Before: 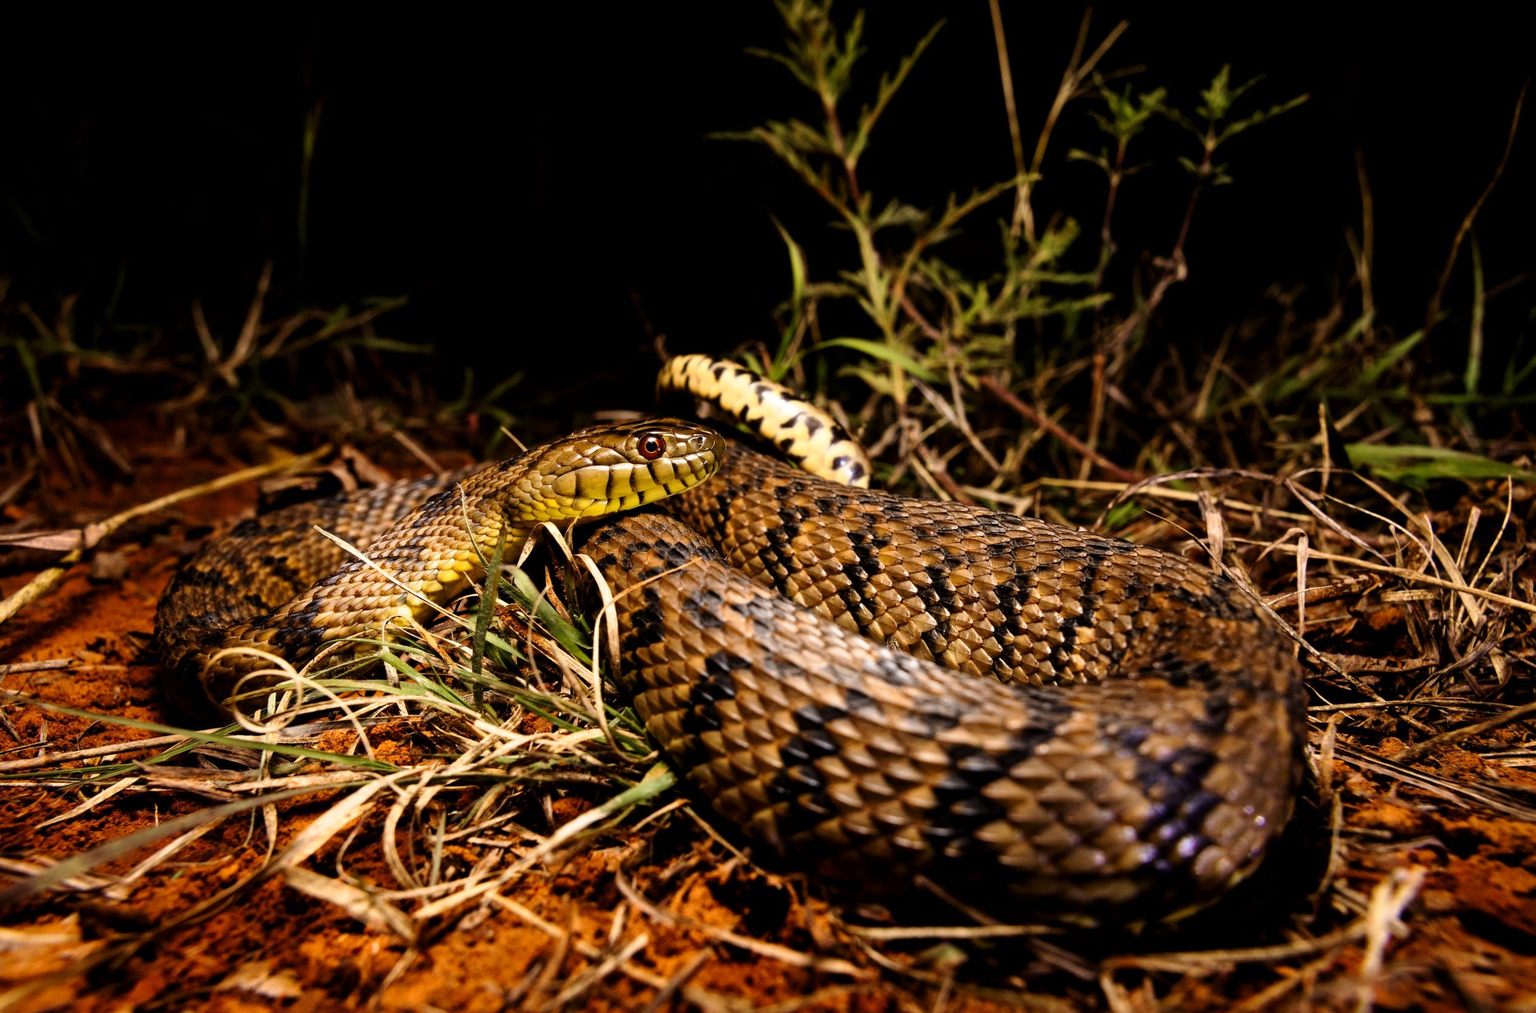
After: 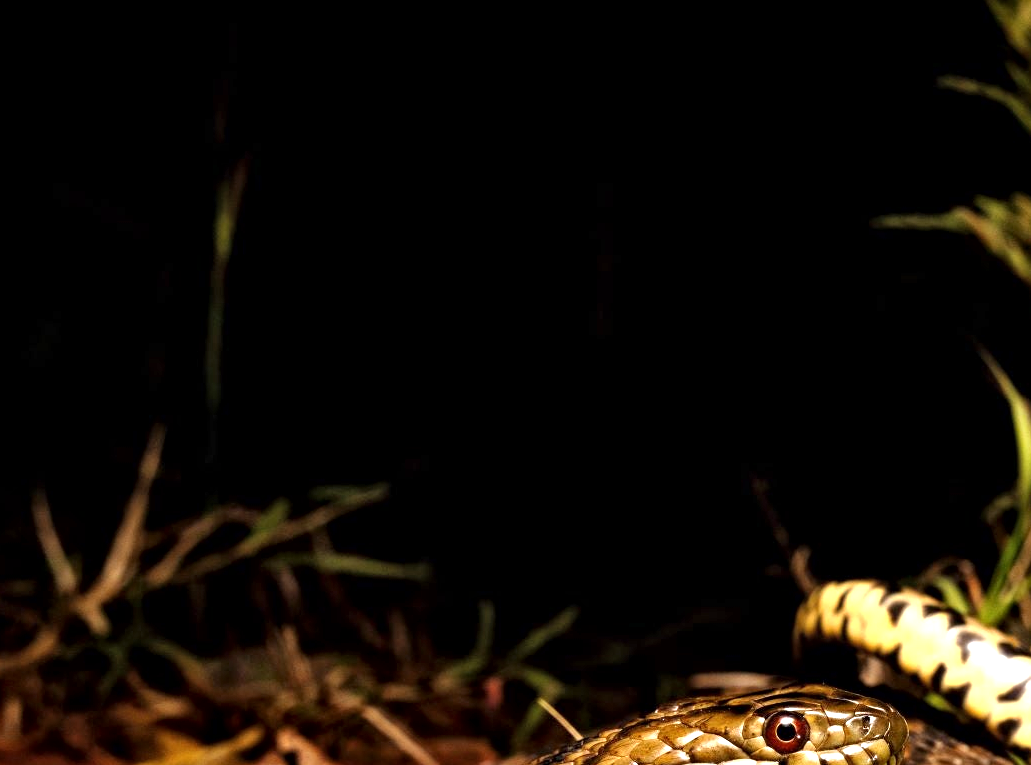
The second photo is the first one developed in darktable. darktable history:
local contrast: mode bilateral grid, contrast 20, coarseness 20, detail 150%, midtone range 0.2
crop and rotate: left 11.276%, top 0.081%, right 47.793%, bottom 53.913%
exposure: exposure 0.63 EV, compensate highlight preservation false
